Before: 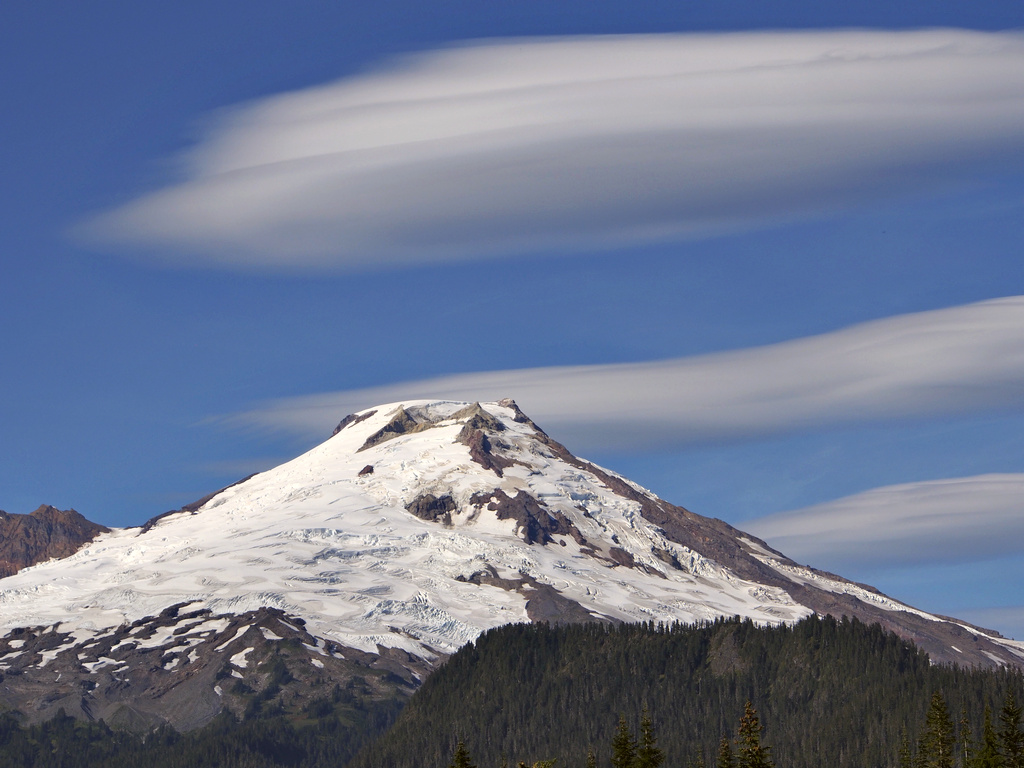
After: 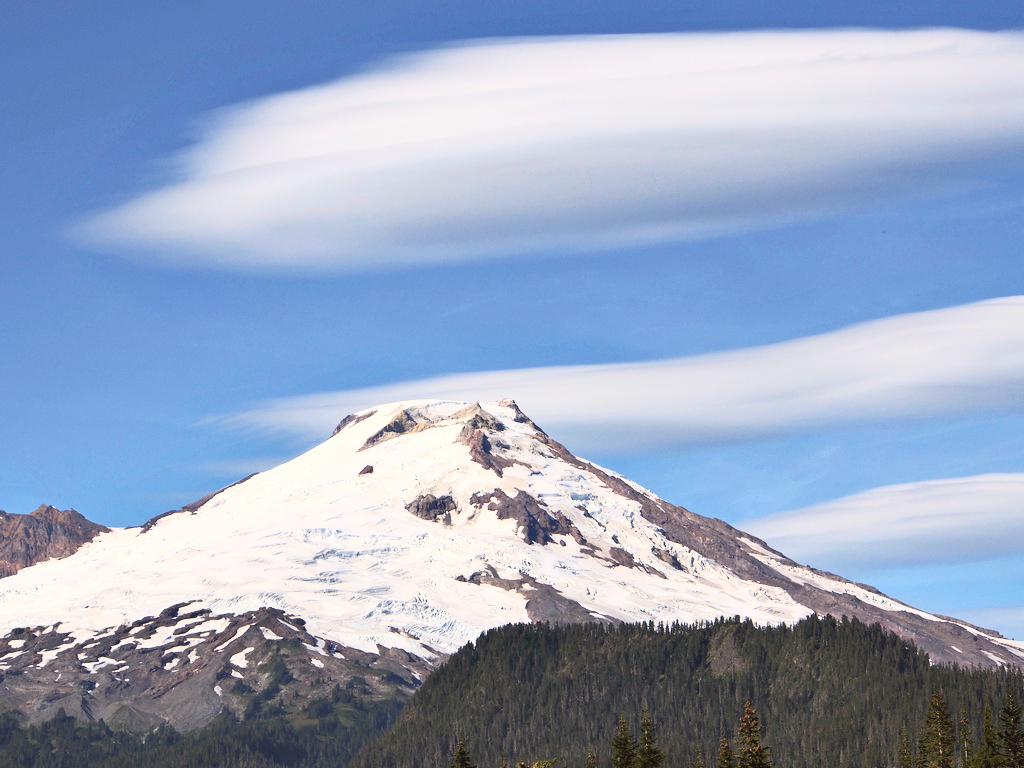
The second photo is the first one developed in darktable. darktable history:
contrast brightness saturation: contrast 0.393, brightness 0.53
